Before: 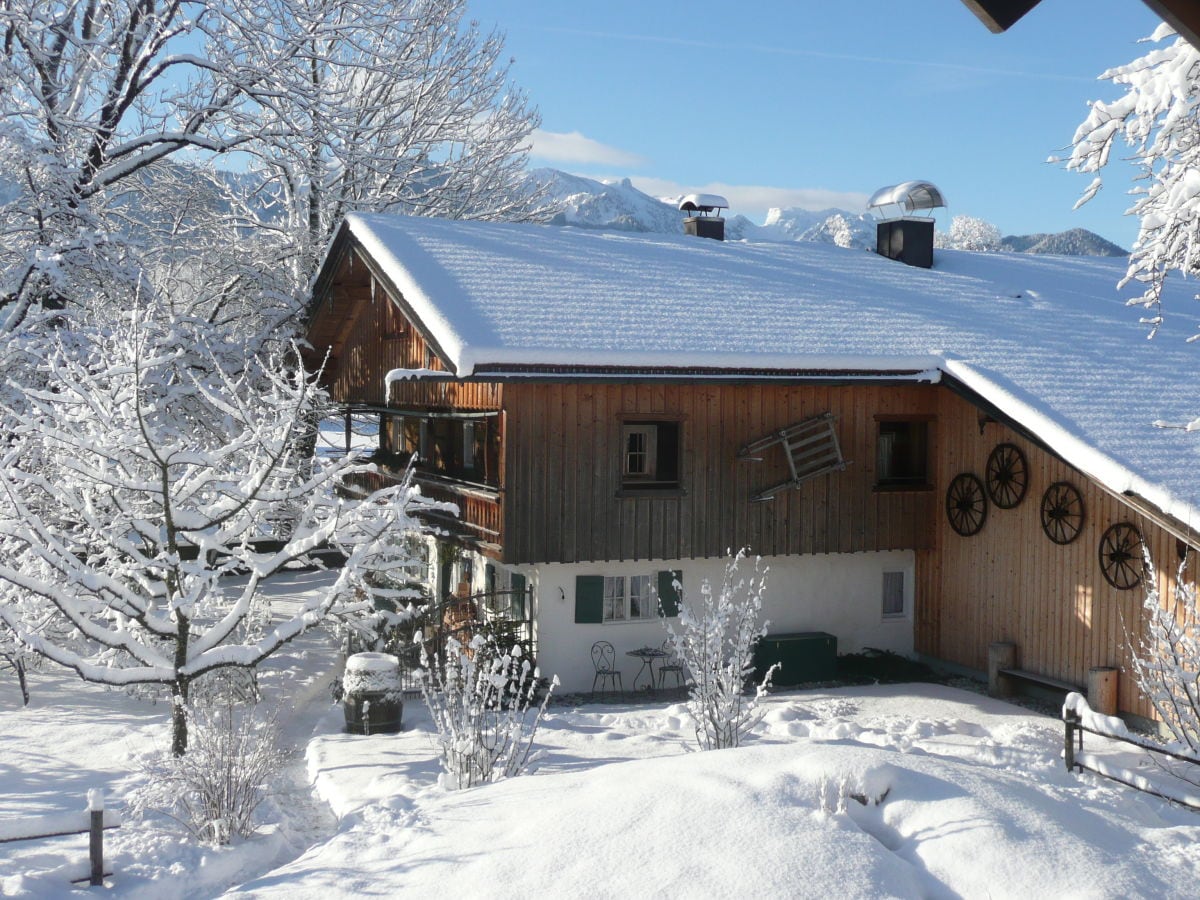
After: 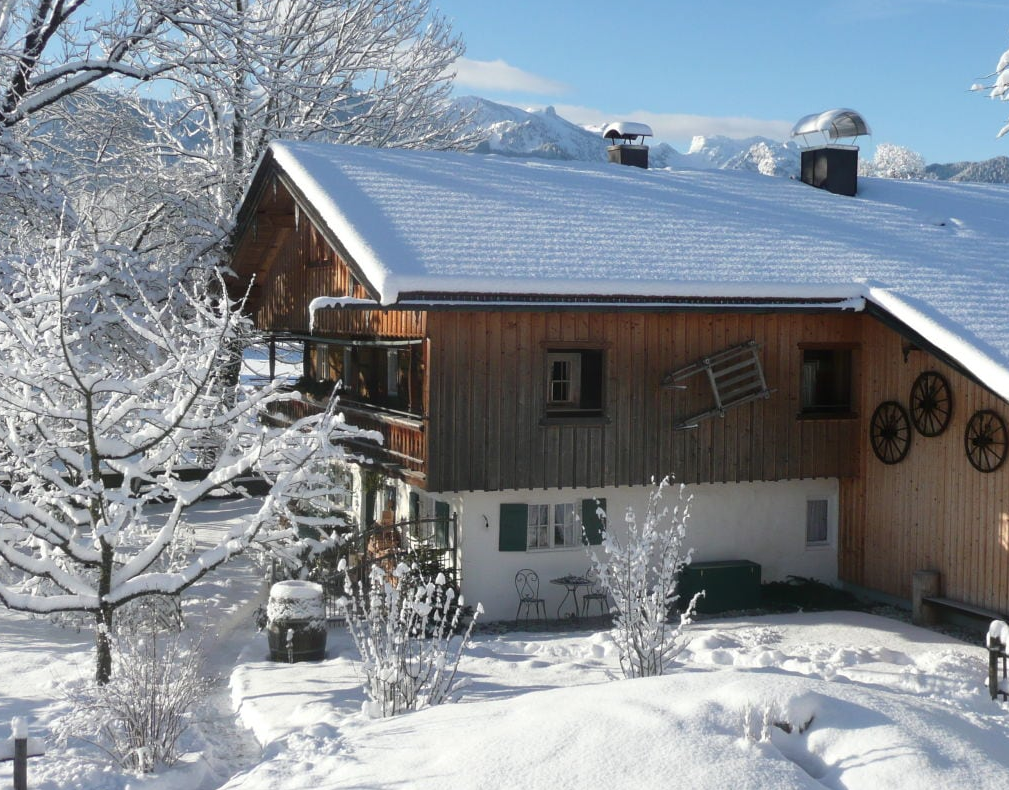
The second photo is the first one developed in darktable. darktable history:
crop: left 6.339%, top 8.11%, right 9.542%, bottom 4.01%
shadows and highlights: shadows 29.18, highlights -29.14, low approximation 0.01, soften with gaussian
